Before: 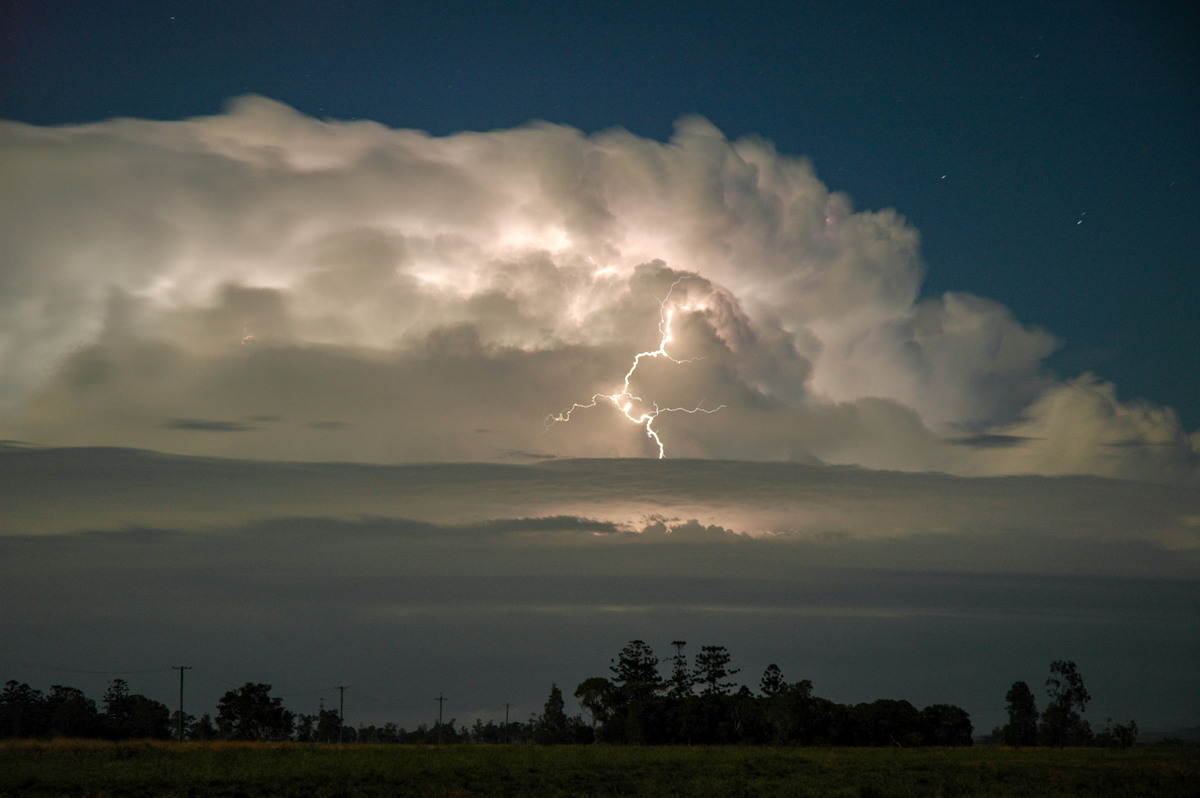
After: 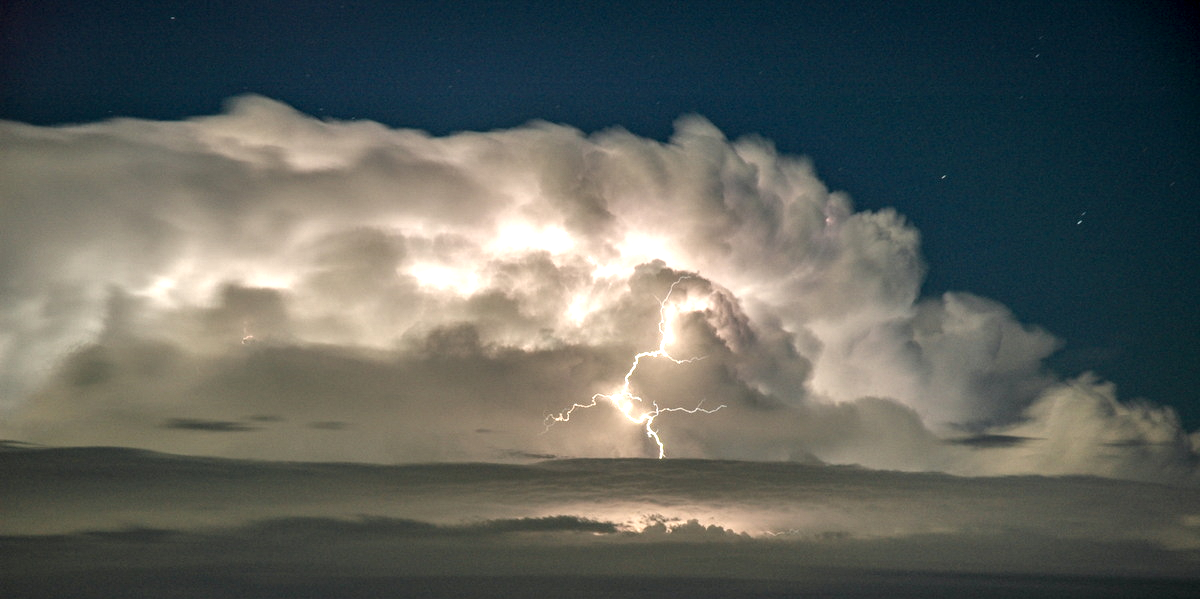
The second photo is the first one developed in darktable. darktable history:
crop: bottom 24.84%
local contrast: highlights 16%, detail 186%
